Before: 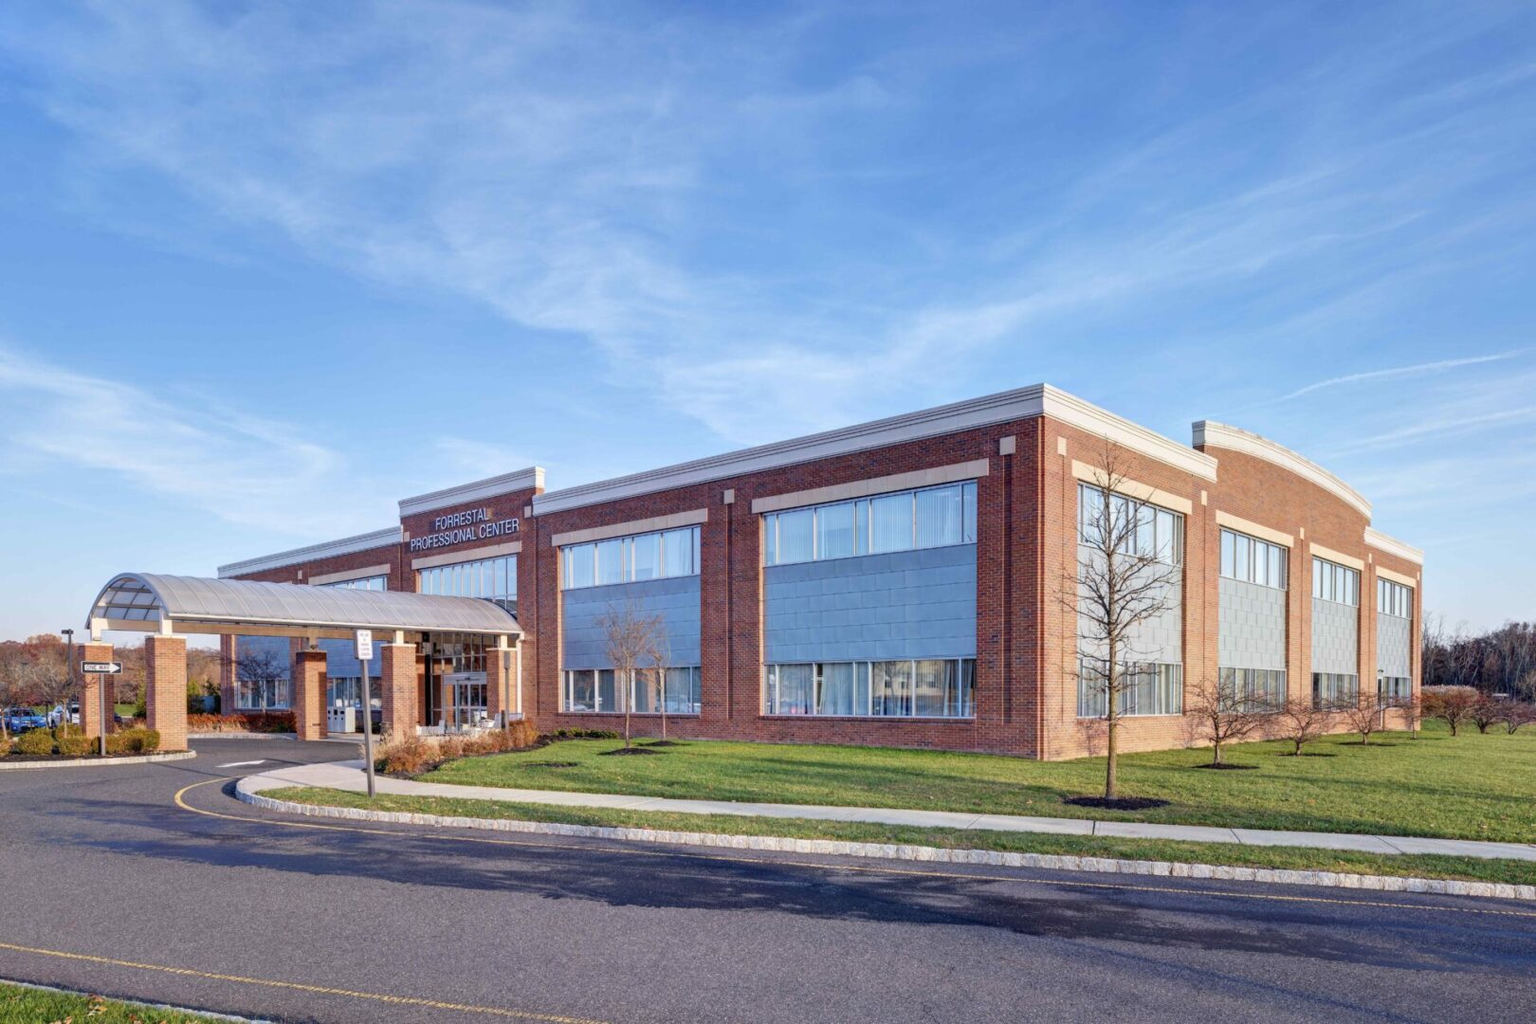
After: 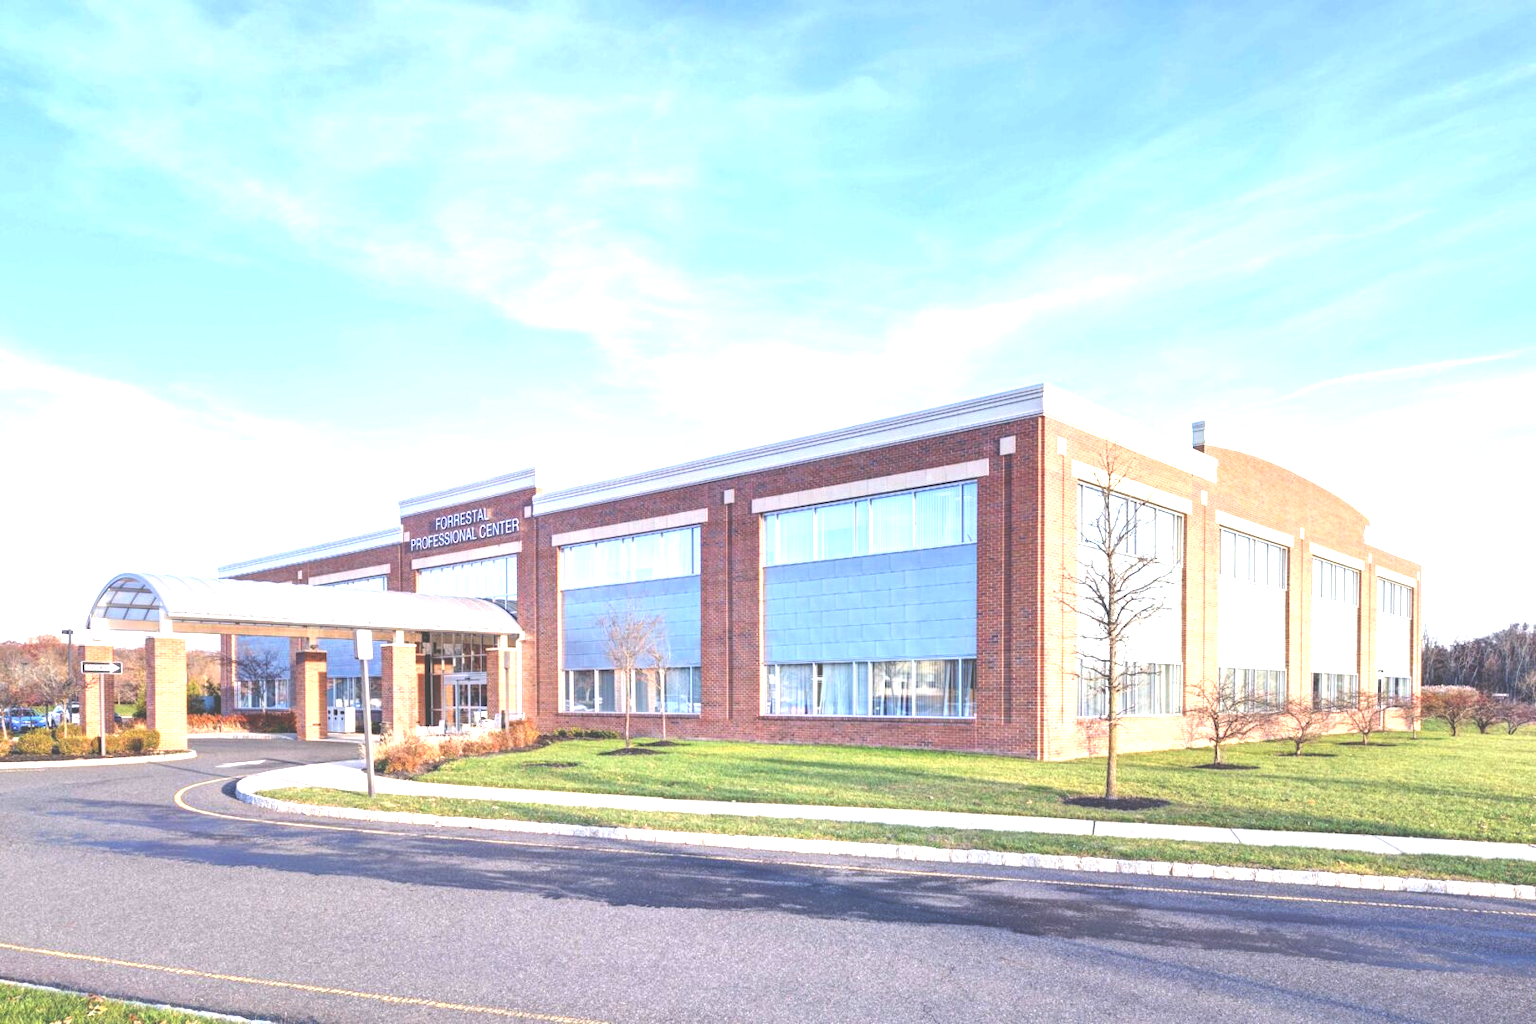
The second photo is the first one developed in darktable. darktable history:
exposure: black level correction -0.024, exposure 1.395 EV, compensate highlight preservation false
